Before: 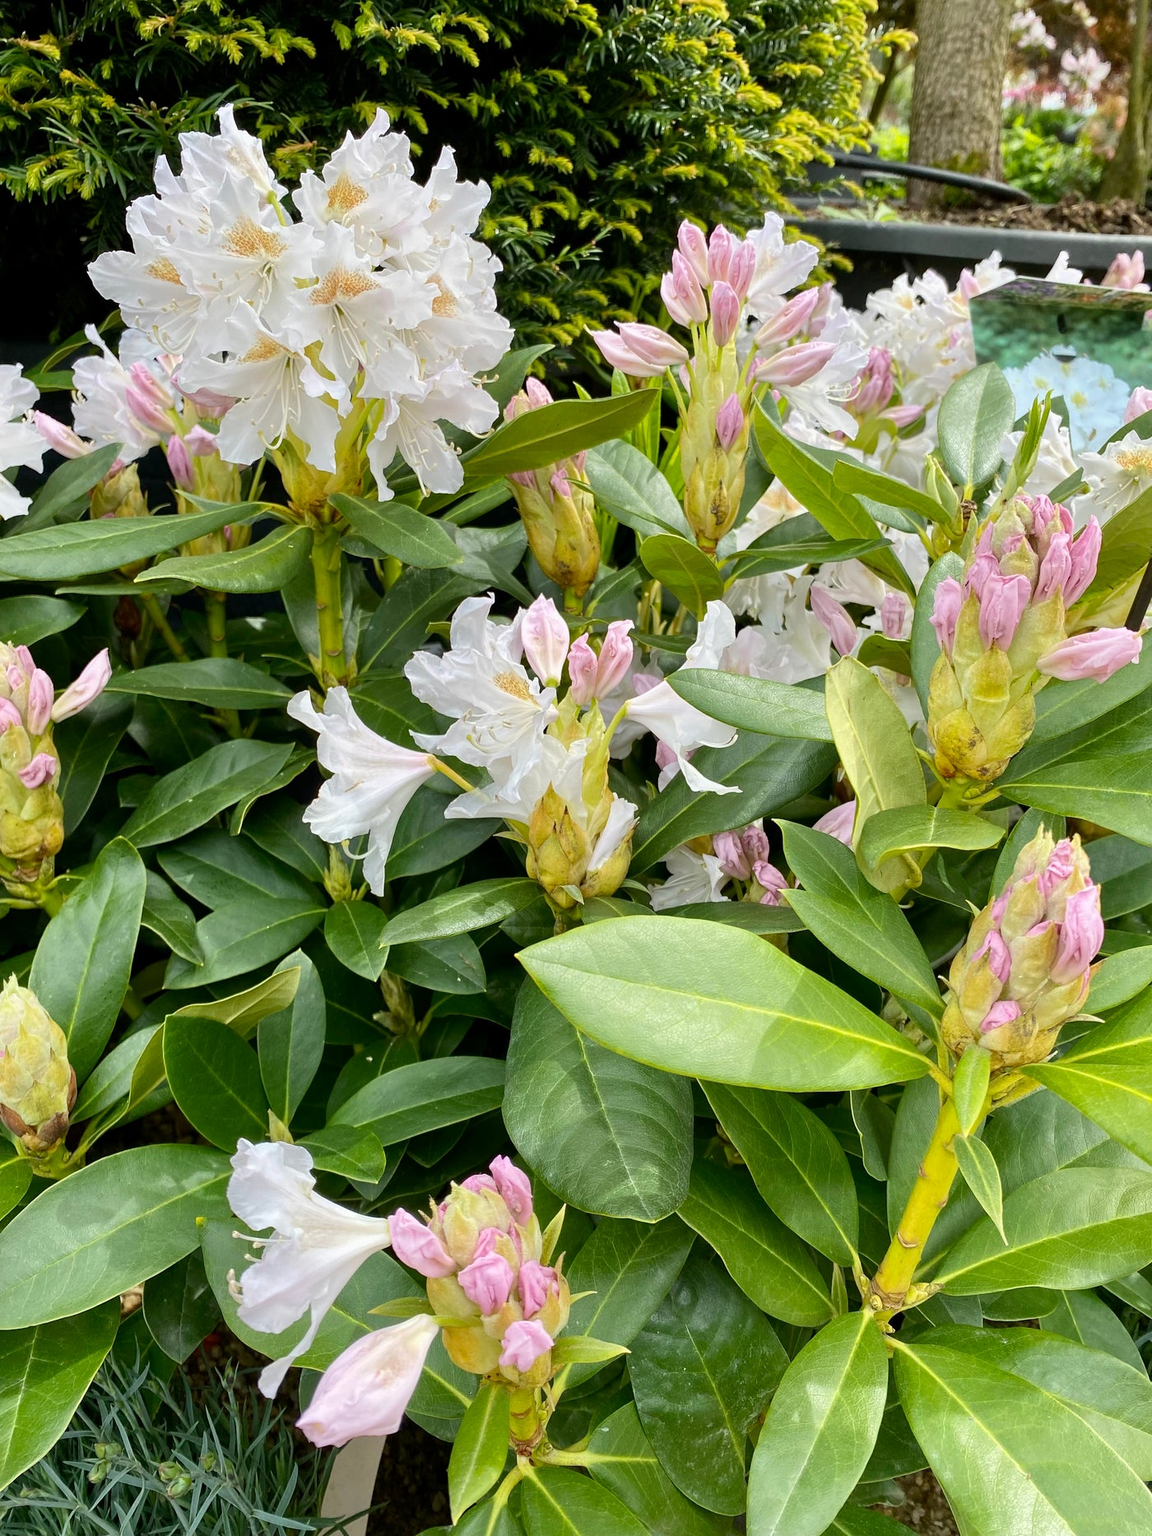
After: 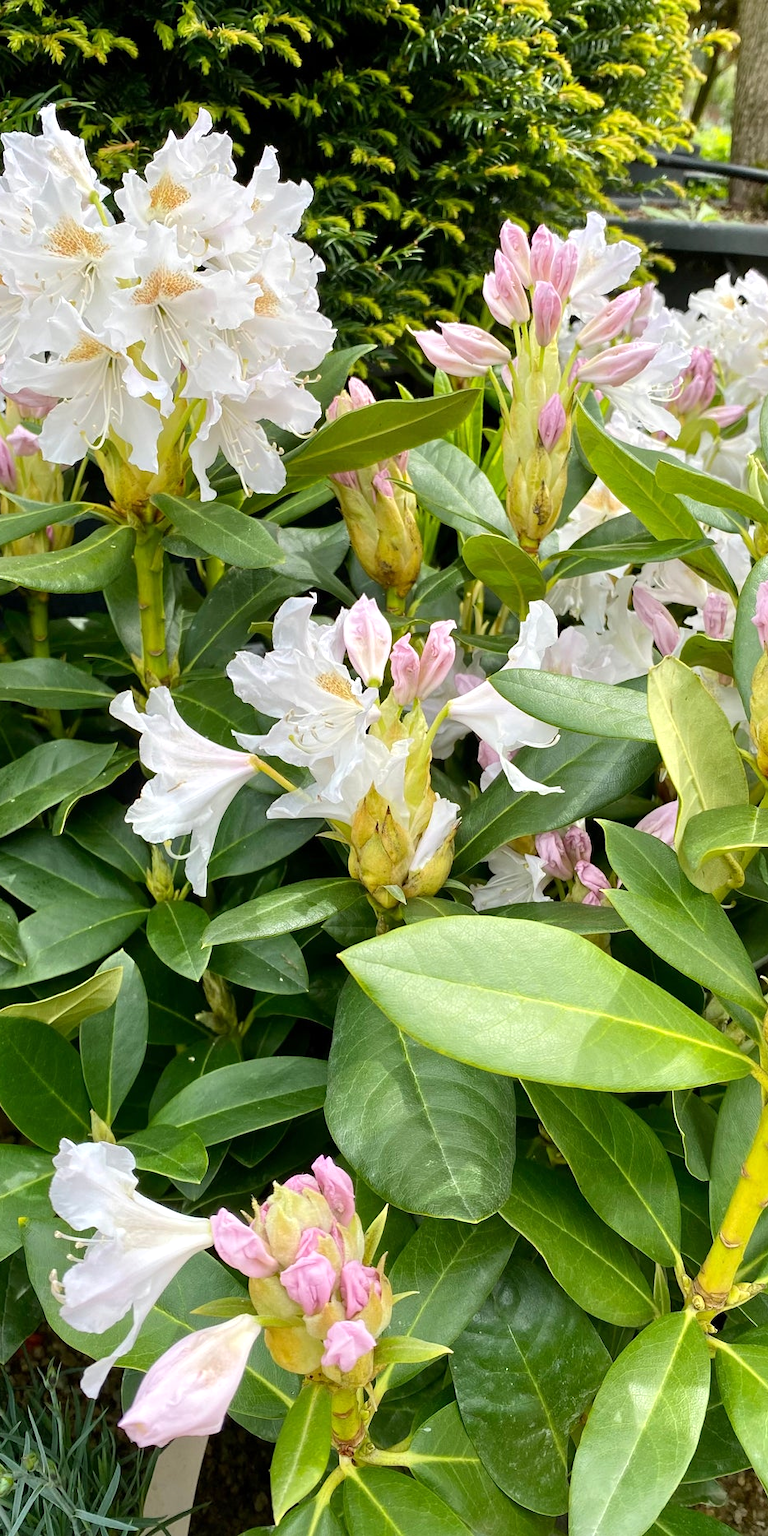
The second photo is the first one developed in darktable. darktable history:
exposure: exposure 0.207 EV, compensate highlight preservation false
crop and rotate: left 15.446%, right 17.836%
